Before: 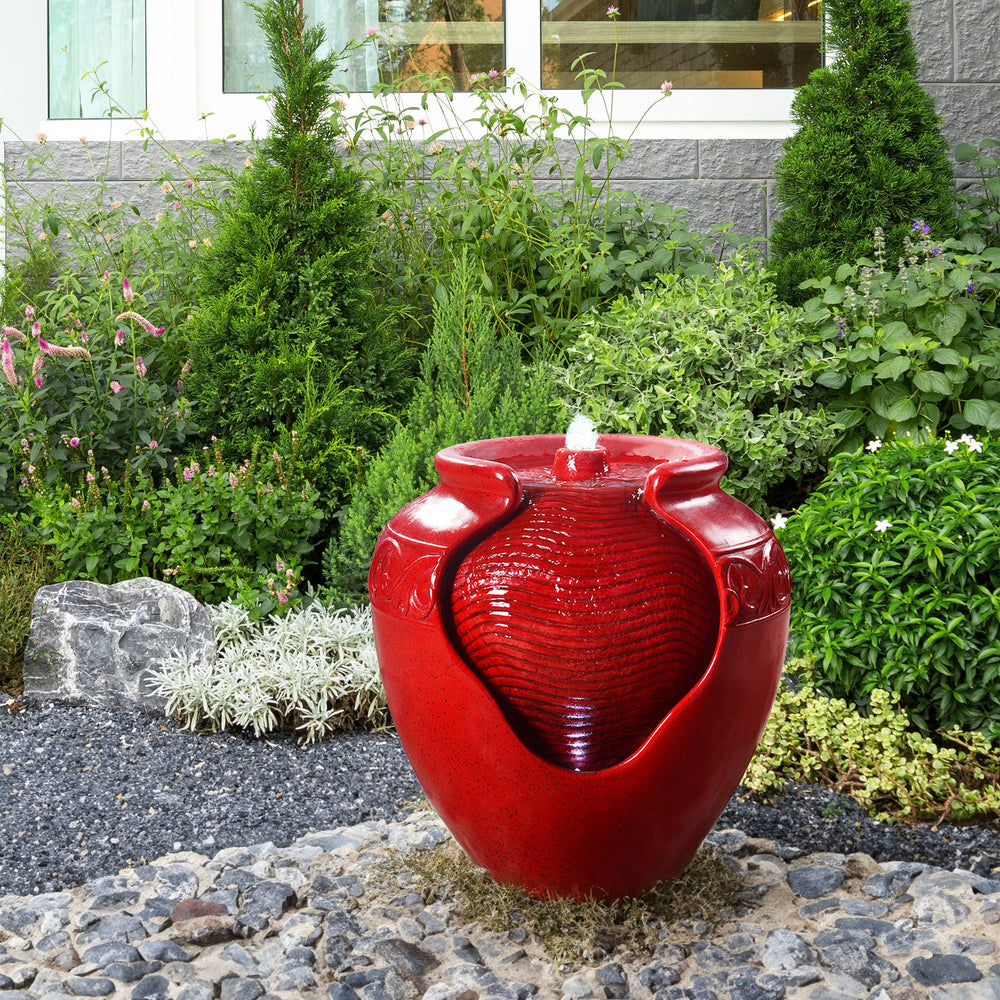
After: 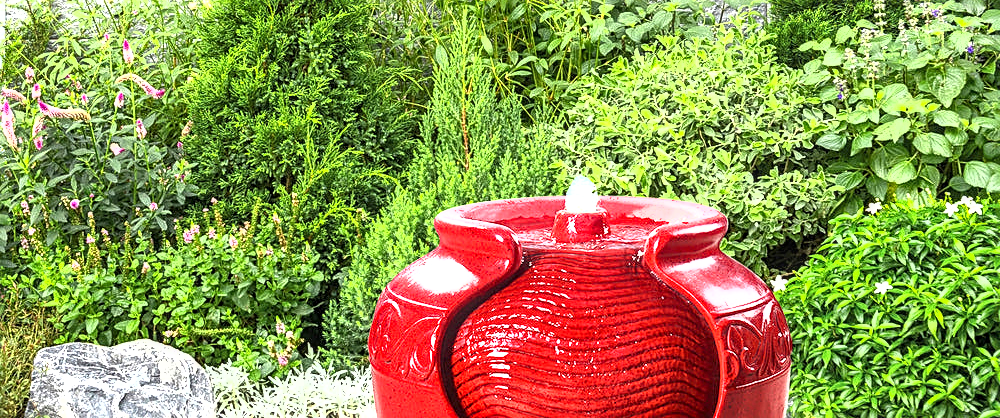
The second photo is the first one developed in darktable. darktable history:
sharpen: on, module defaults
crop and rotate: top 23.84%, bottom 34.294%
local contrast: detail 130%
exposure: black level correction 0, exposure 1.388 EV, compensate exposure bias true, compensate highlight preservation false
shadows and highlights: highlights color adjustment 0%, low approximation 0.01, soften with gaussian
white balance: emerald 1
